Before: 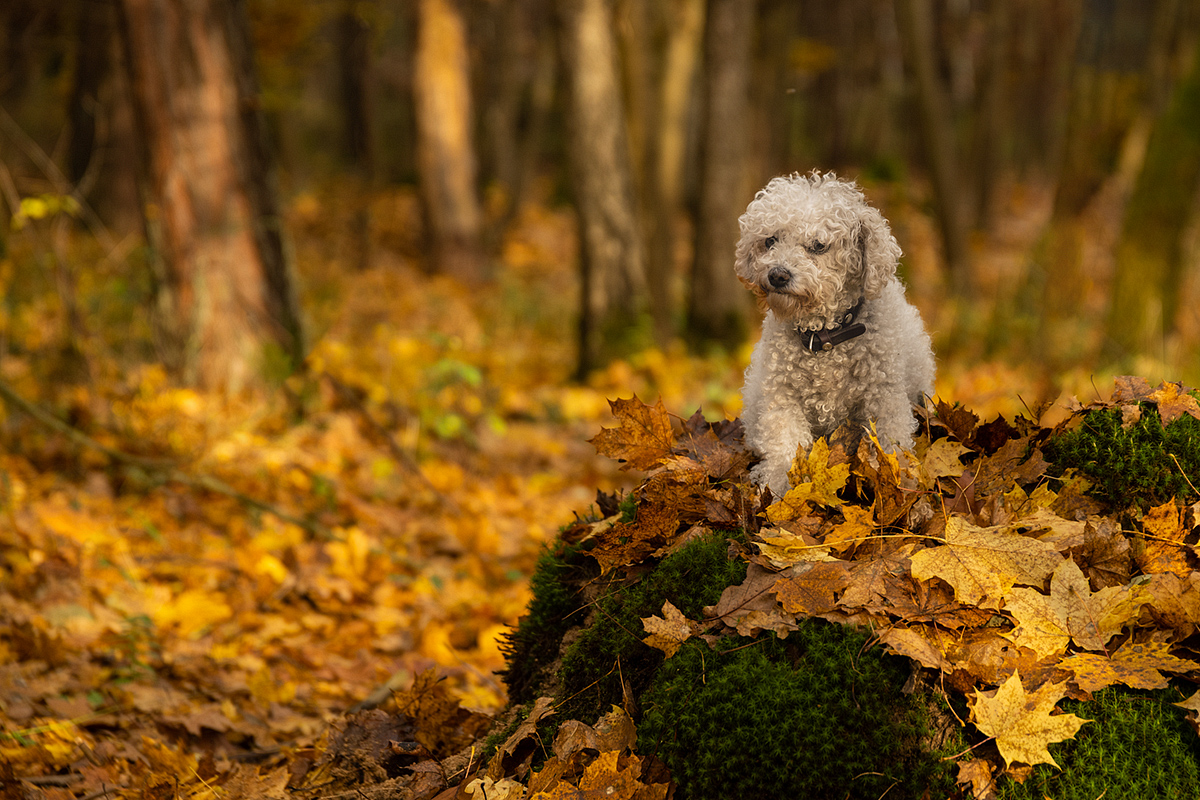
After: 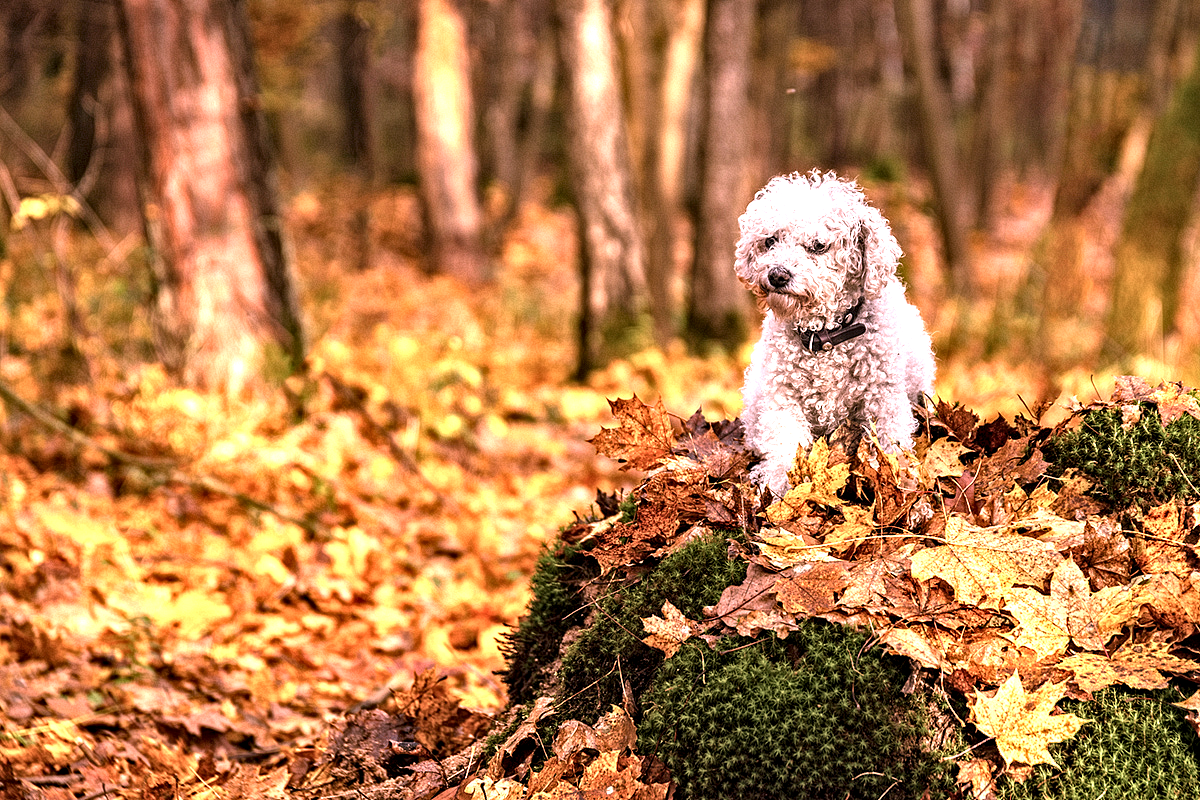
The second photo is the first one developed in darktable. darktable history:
exposure: black level correction 0, exposure 1.198 EV, compensate exposure bias true, compensate highlight preservation false
color correction: highlights a* 15.46, highlights b* -20.56
shadows and highlights: shadows 37.27, highlights -28.18, soften with gaussian
contrast equalizer: octaves 7, y [[0.5, 0.542, 0.583, 0.625, 0.667, 0.708], [0.5 ×6], [0.5 ×6], [0 ×6], [0 ×6]]
